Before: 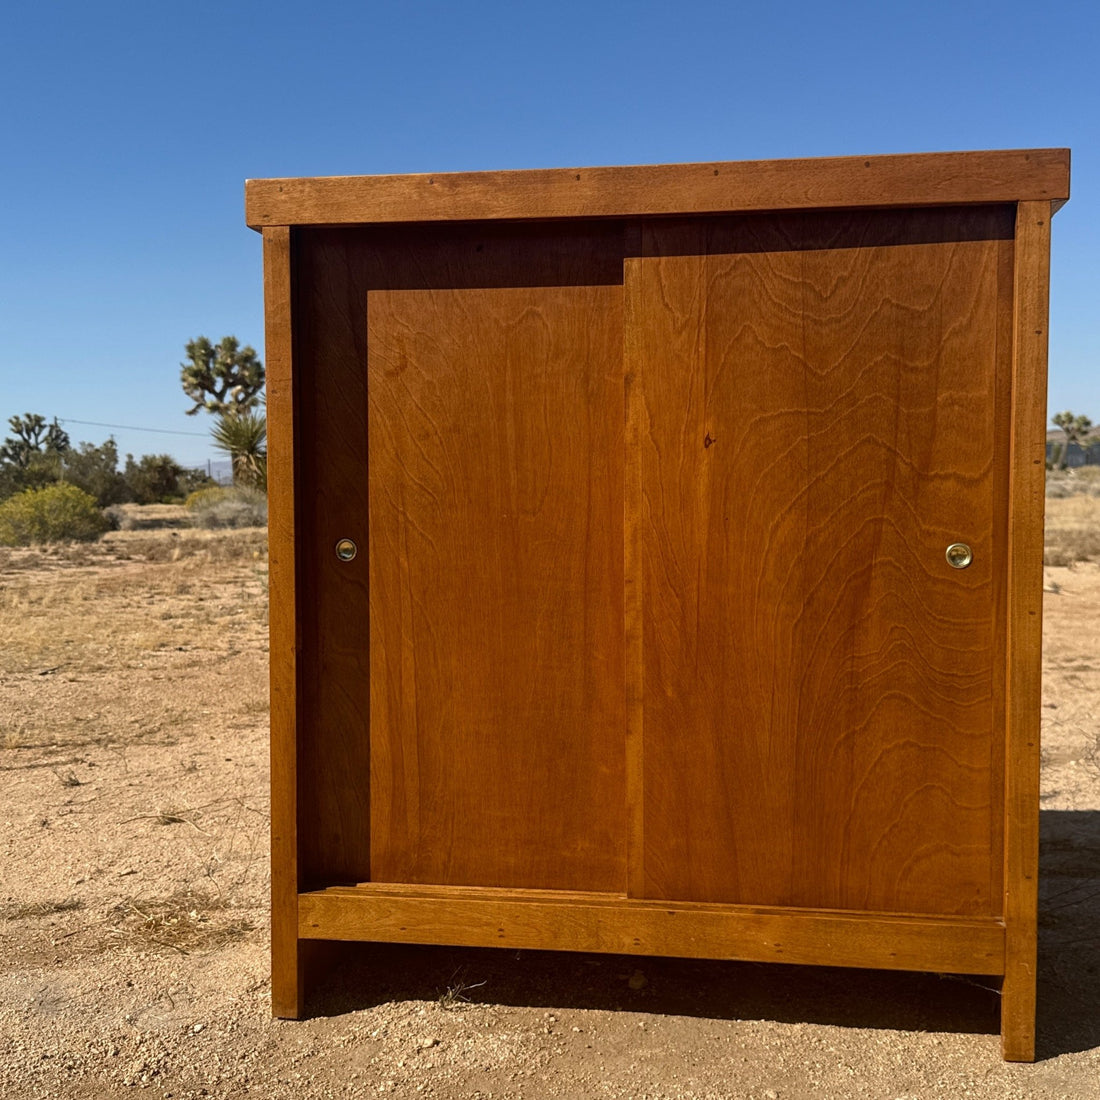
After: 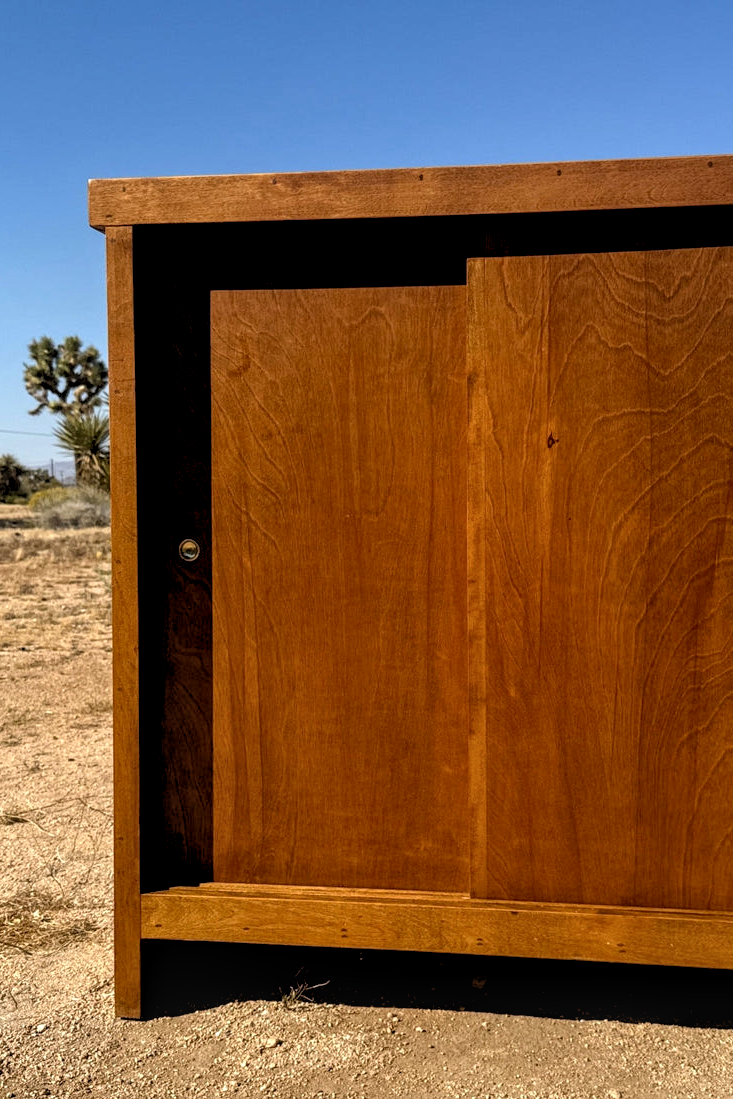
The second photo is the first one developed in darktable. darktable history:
crop and rotate: left 14.292%, right 19.041%
local contrast: on, module defaults
rgb levels: levels [[0.01, 0.419, 0.839], [0, 0.5, 1], [0, 0.5, 1]]
color balance: mode lift, gamma, gain (sRGB), lift [0.97, 1, 1, 1], gamma [1.03, 1, 1, 1]
